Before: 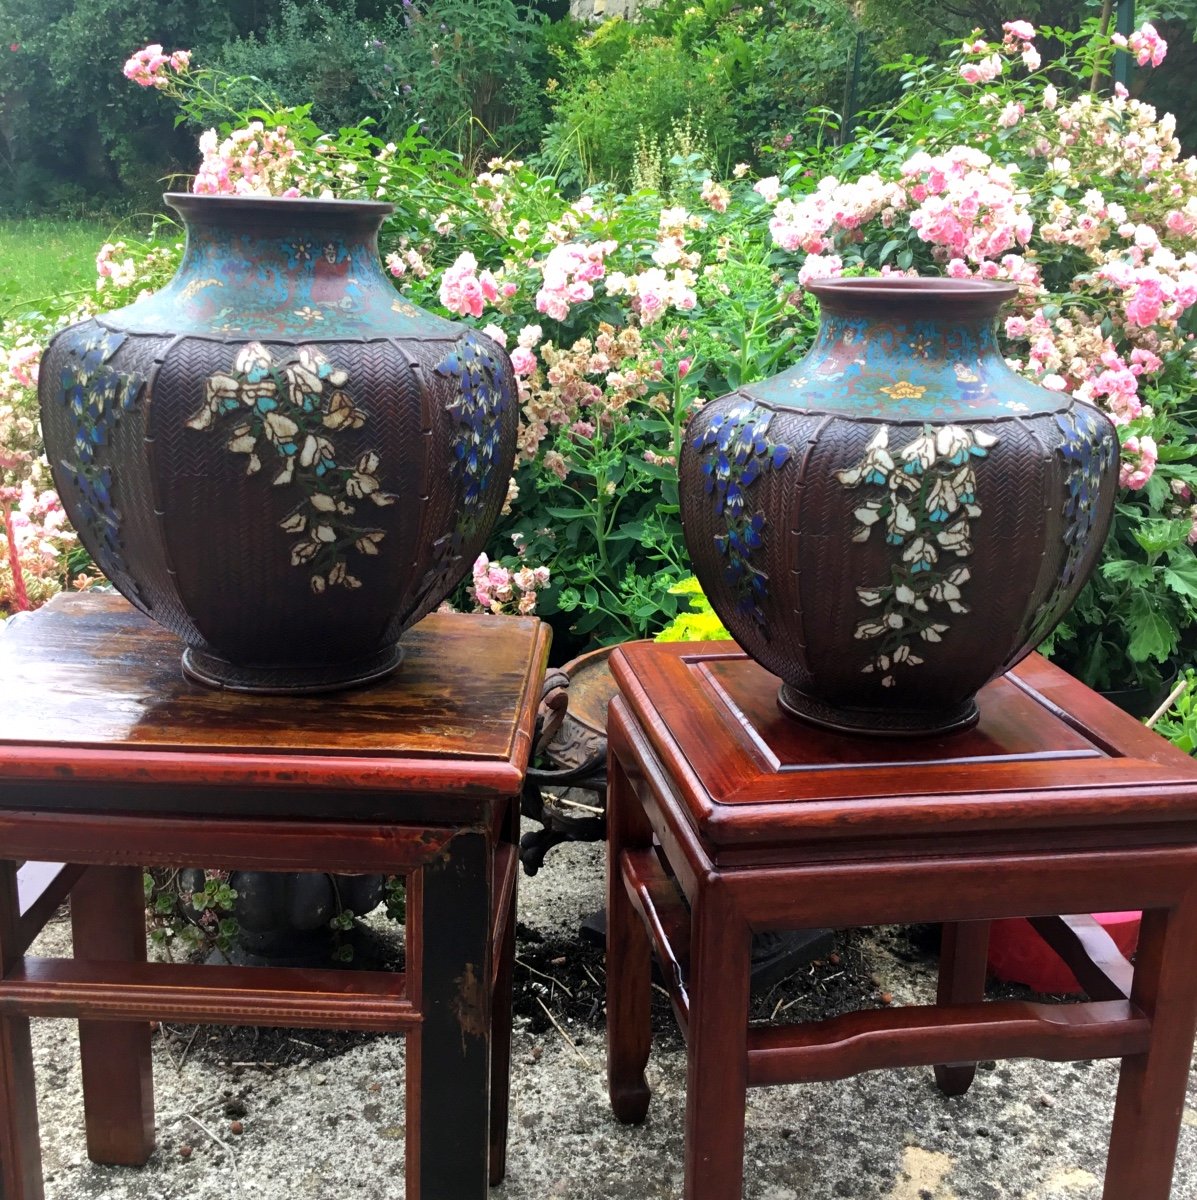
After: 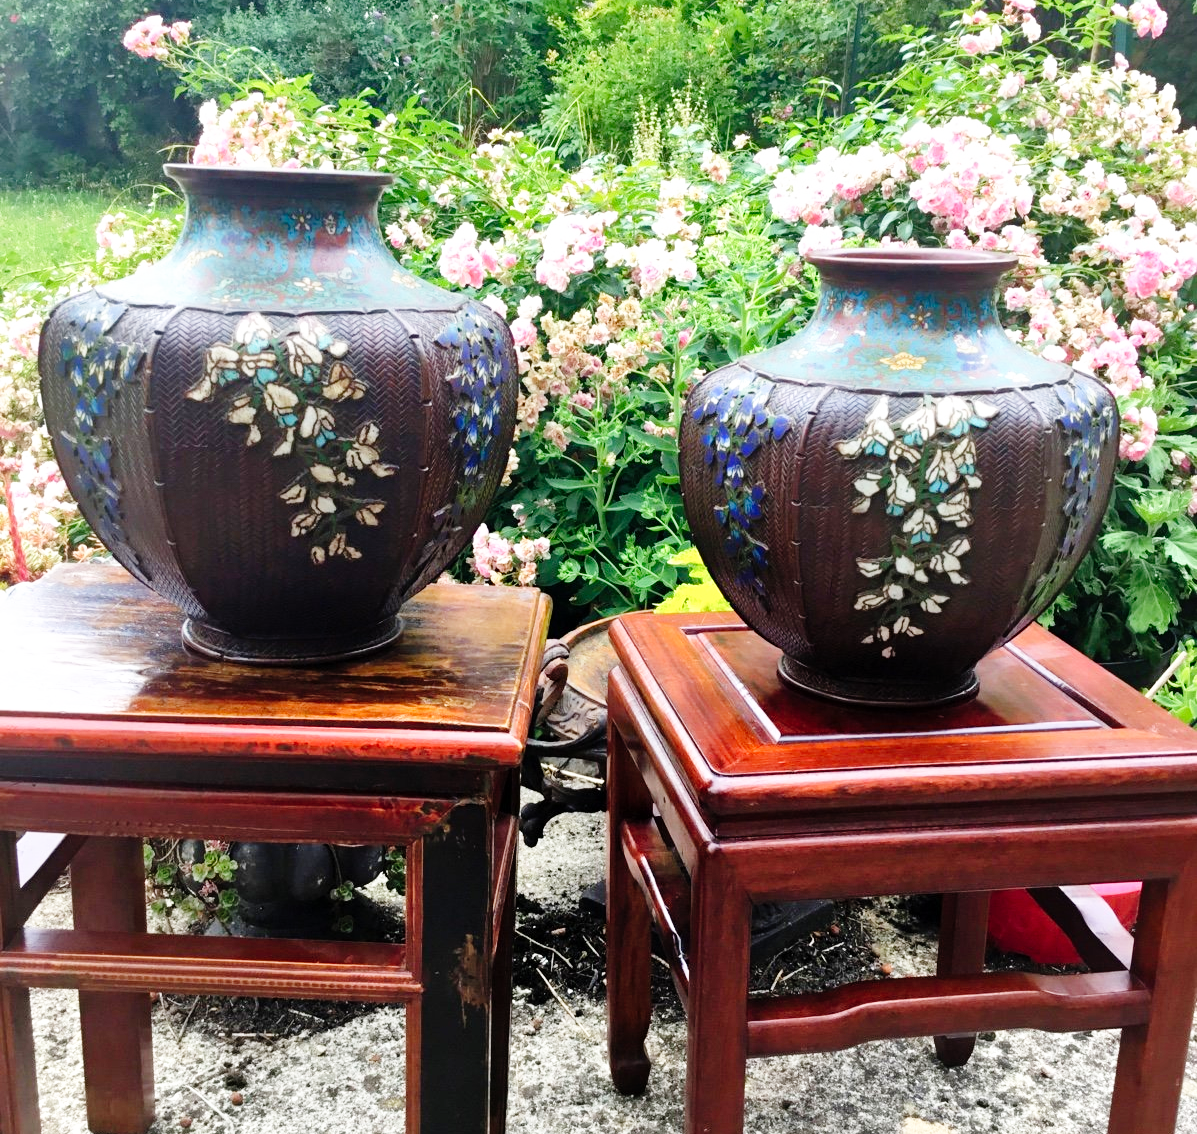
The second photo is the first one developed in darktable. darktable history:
crop and rotate: top 2.479%, bottom 3.018%
shadows and highlights: low approximation 0.01, soften with gaussian
base curve: curves: ch0 [(0, 0) (0.008, 0.007) (0.022, 0.029) (0.048, 0.089) (0.092, 0.197) (0.191, 0.399) (0.275, 0.534) (0.357, 0.65) (0.477, 0.78) (0.542, 0.833) (0.799, 0.973) (1, 1)], preserve colors none
